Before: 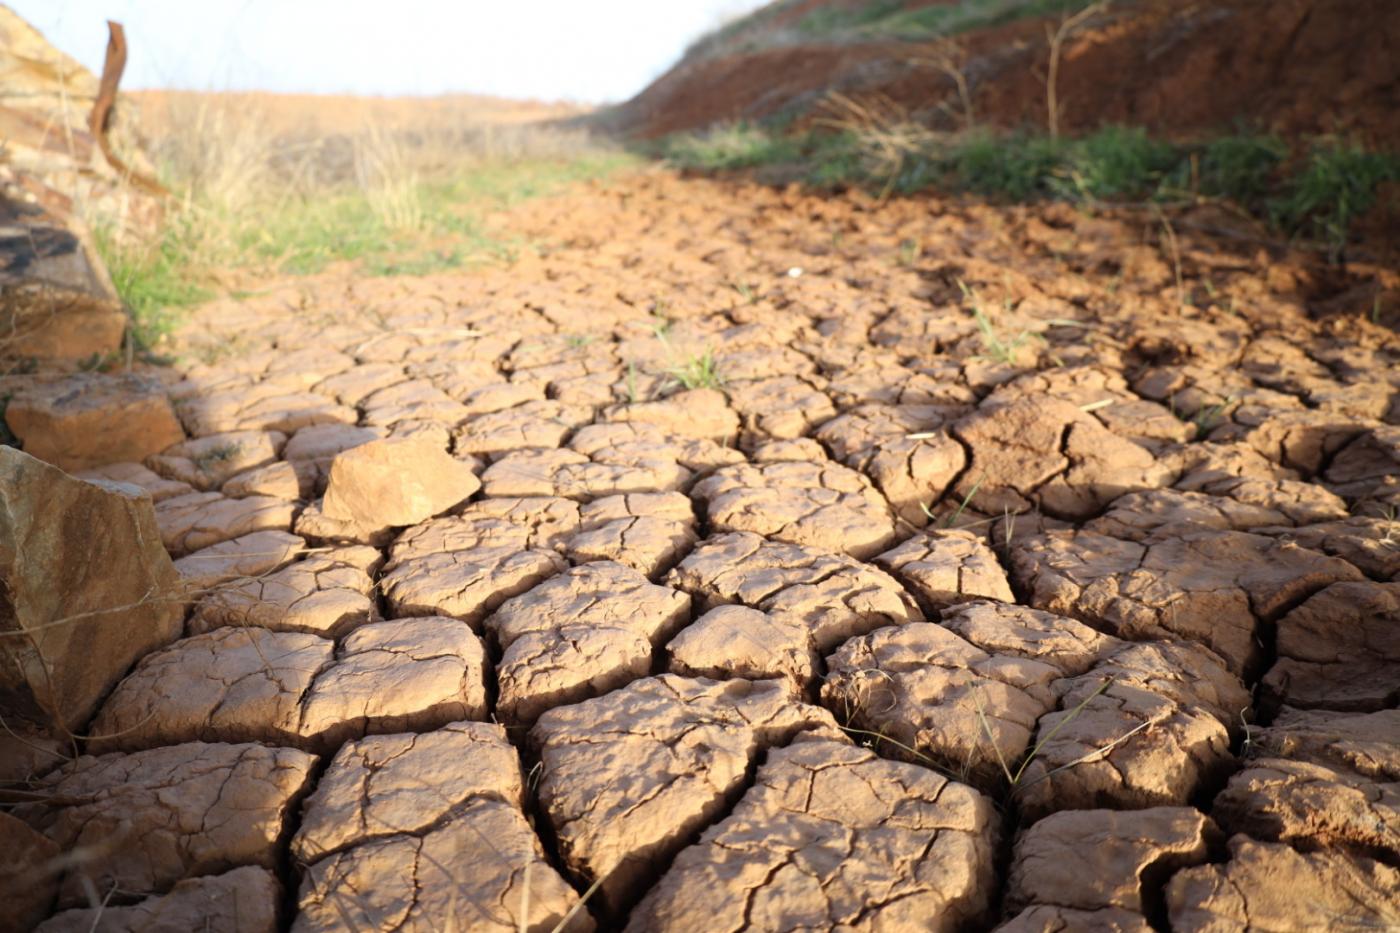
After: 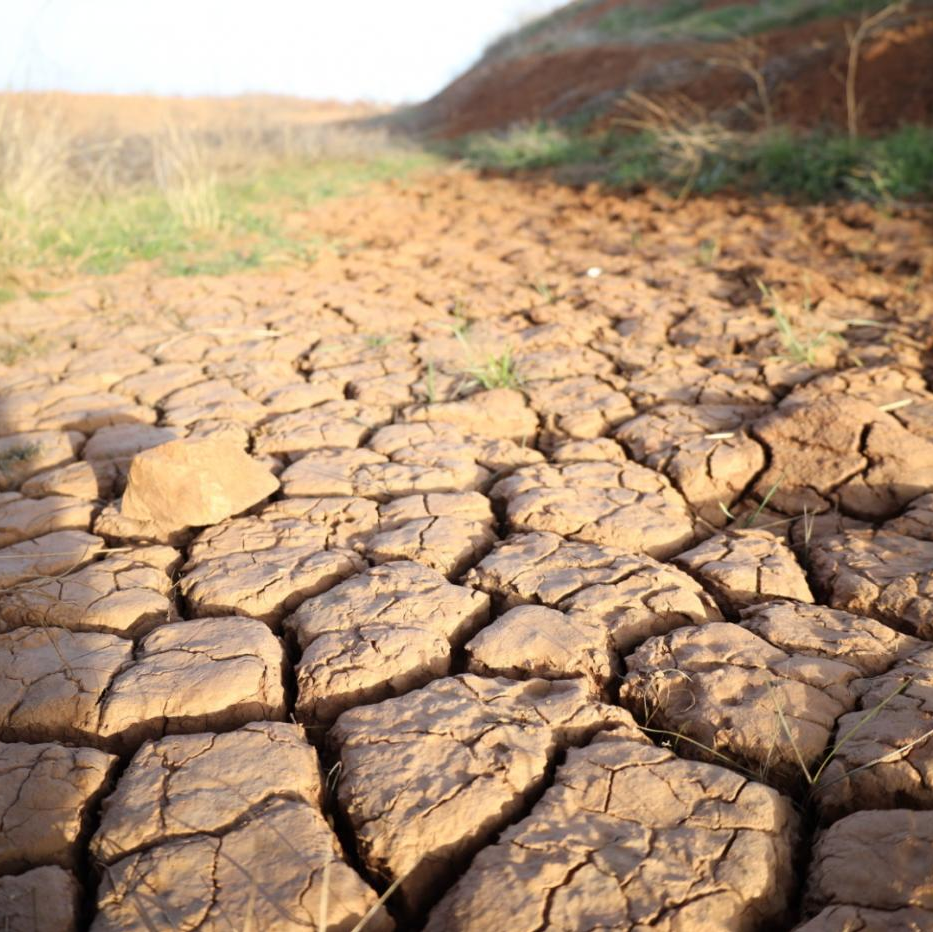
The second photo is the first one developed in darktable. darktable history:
crop and rotate: left 14.436%, right 18.898%
